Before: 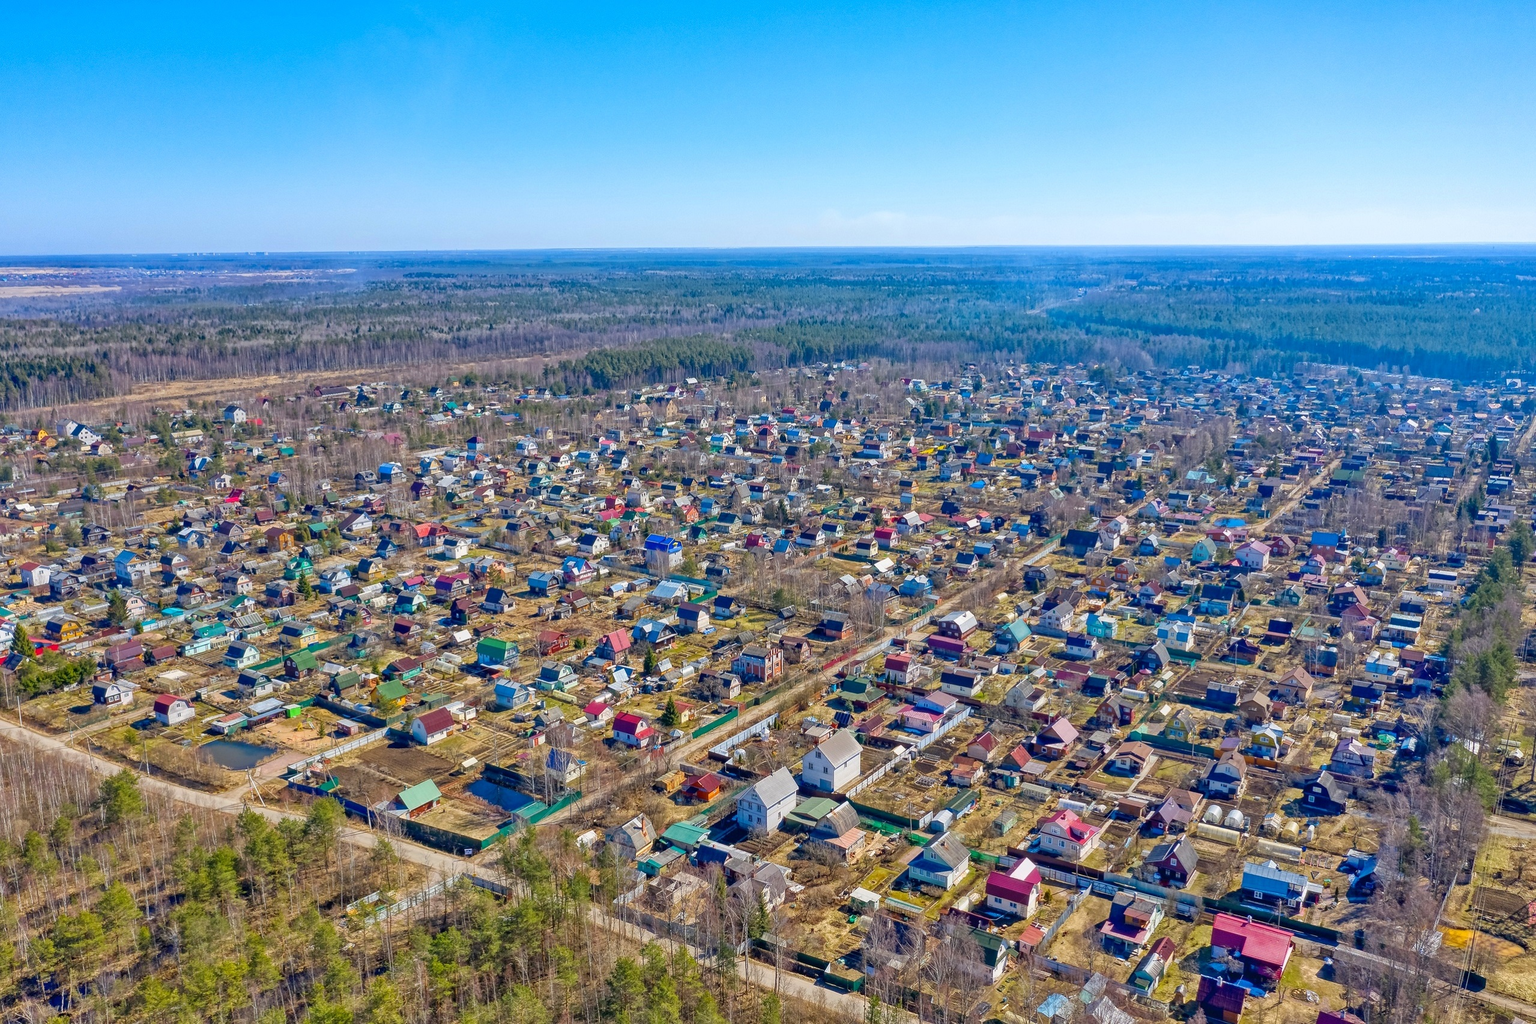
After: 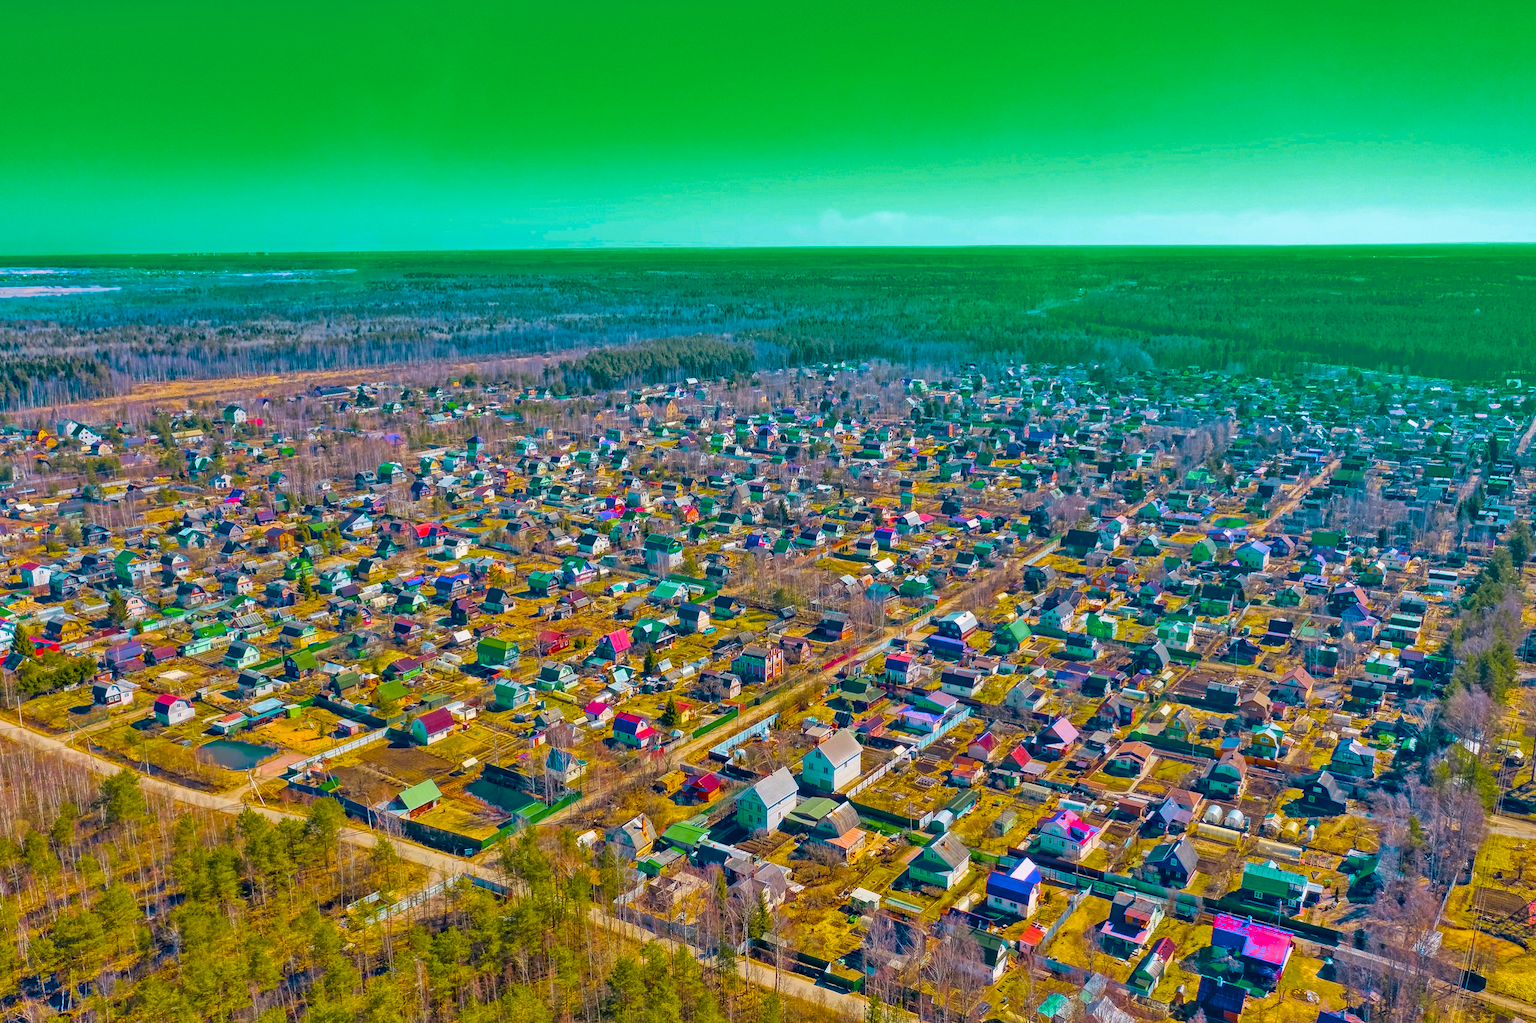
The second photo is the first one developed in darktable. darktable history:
color balance rgb: linear chroma grading › global chroma 15.32%, perceptual saturation grading › global saturation 61.519%, perceptual saturation grading › highlights 21.433%, perceptual saturation grading › shadows -50.076%, global vibrance 27.69%
shadows and highlights: soften with gaussian
color zones: curves: ch0 [(0.254, 0.492) (0.724, 0.62)]; ch1 [(0.25, 0.528) (0.719, 0.796)]; ch2 [(0, 0.472) (0.25, 0.5) (0.73, 0.184)]
